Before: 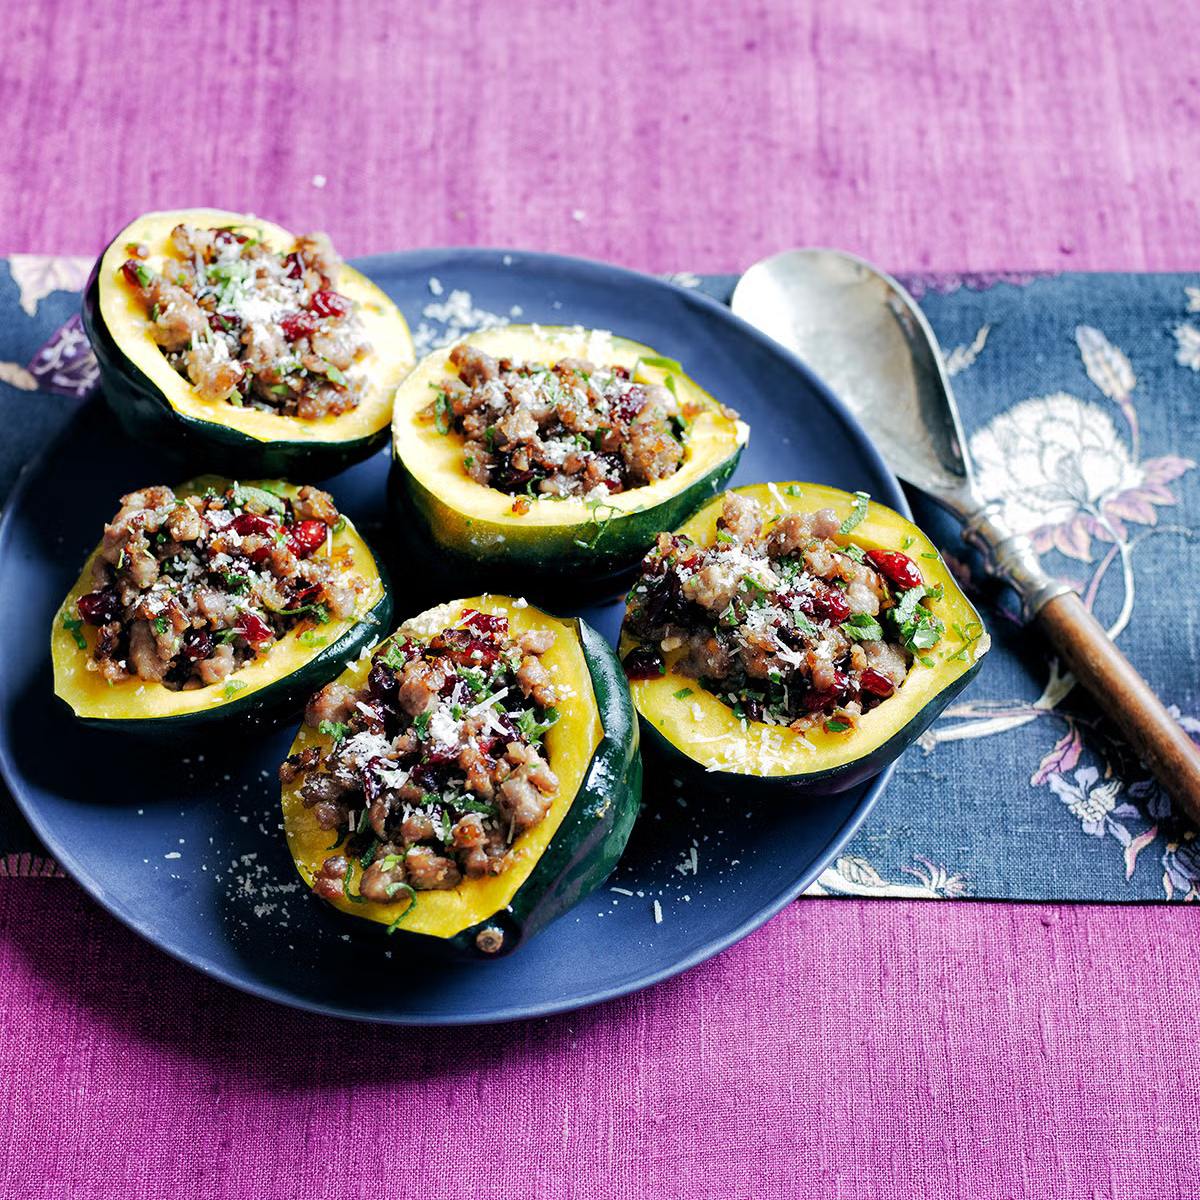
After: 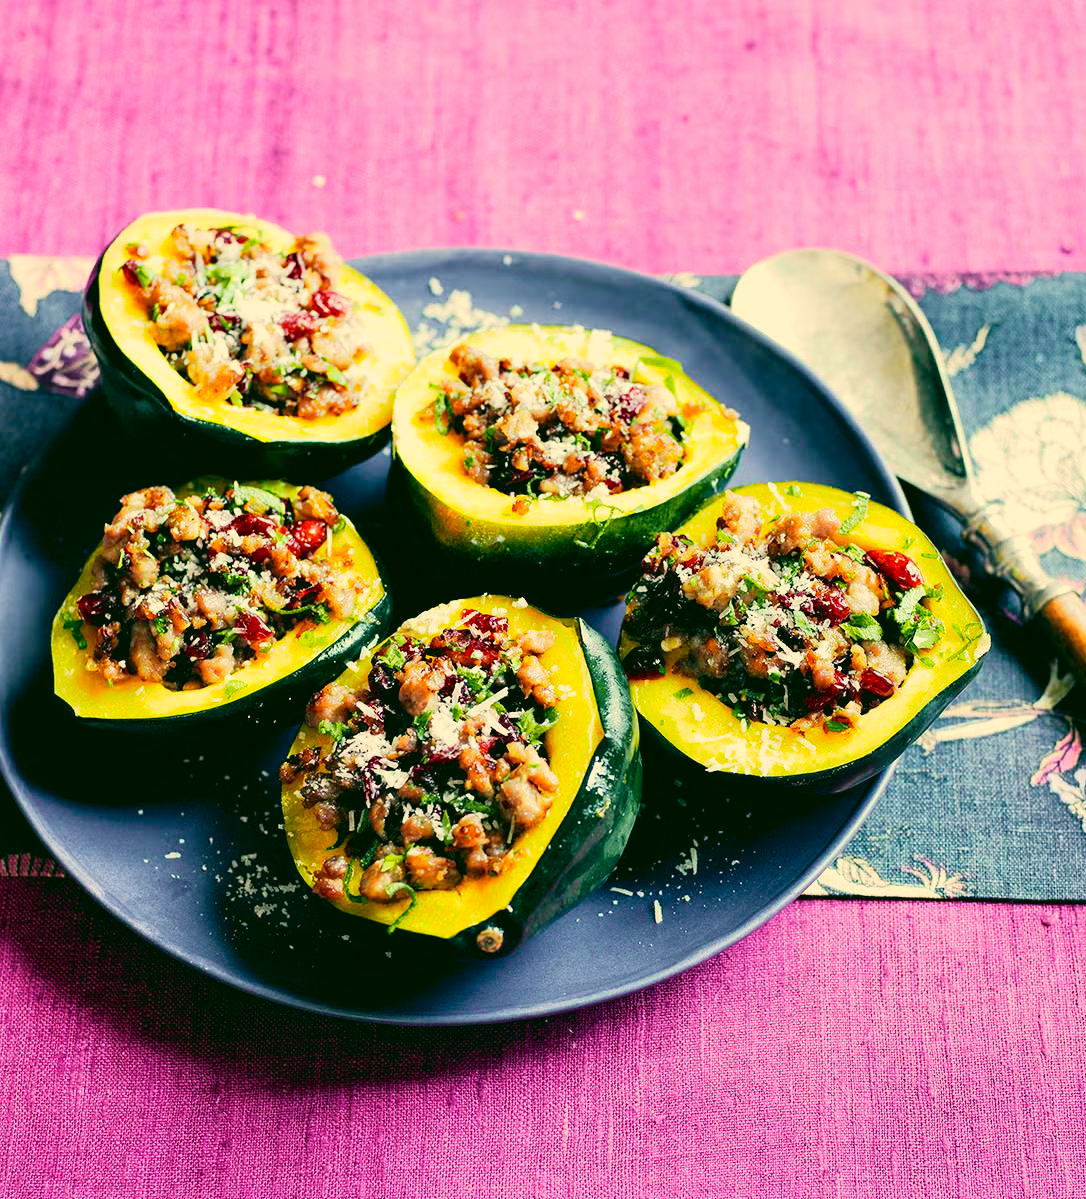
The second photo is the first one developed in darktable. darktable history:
tone curve: curves: ch0 [(0, 0.012) (0.144, 0.137) (0.326, 0.386) (0.489, 0.573) (0.656, 0.763) (0.849, 0.902) (1, 0.974)]; ch1 [(0, 0) (0.366, 0.367) (0.475, 0.453) (0.494, 0.493) (0.504, 0.497) (0.544, 0.579) (0.562, 0.619) (0.622, 0.694) (1, 1)]; ch2 [(0, 0) (0.333, 0.346) (0.375, 0.375) (0.424, 0.43) (0.476, 0.492) (0.502, 0.503) (0.533, 0.541) (0.572, 0.615) (0.605, 0.656) (0.641, 0.709) (1, 1)], color space Lab, independent channels, preserve colors none
crop: right 9.493%, bottom 0.015%
color correction: highlights a* 5.33, highlights b* 24.49, shadows a* -16.3, shadows b* 3.82
